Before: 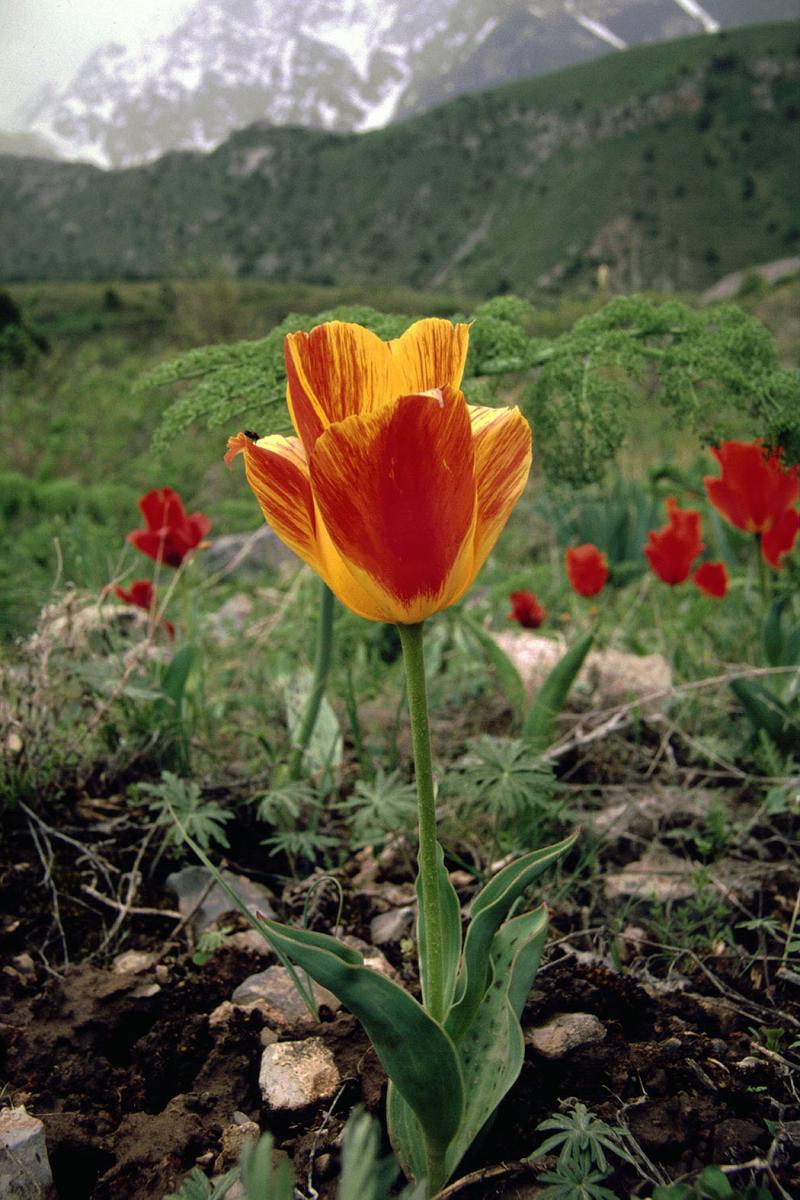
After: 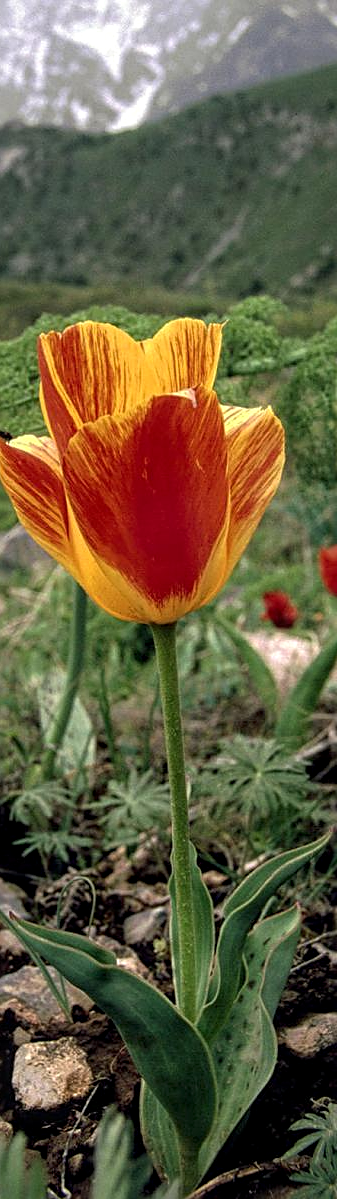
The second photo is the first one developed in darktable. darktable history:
local contrast: on, module defaults
sharpen: on, module defaults
crop: left 30.886%, right 26.891%
